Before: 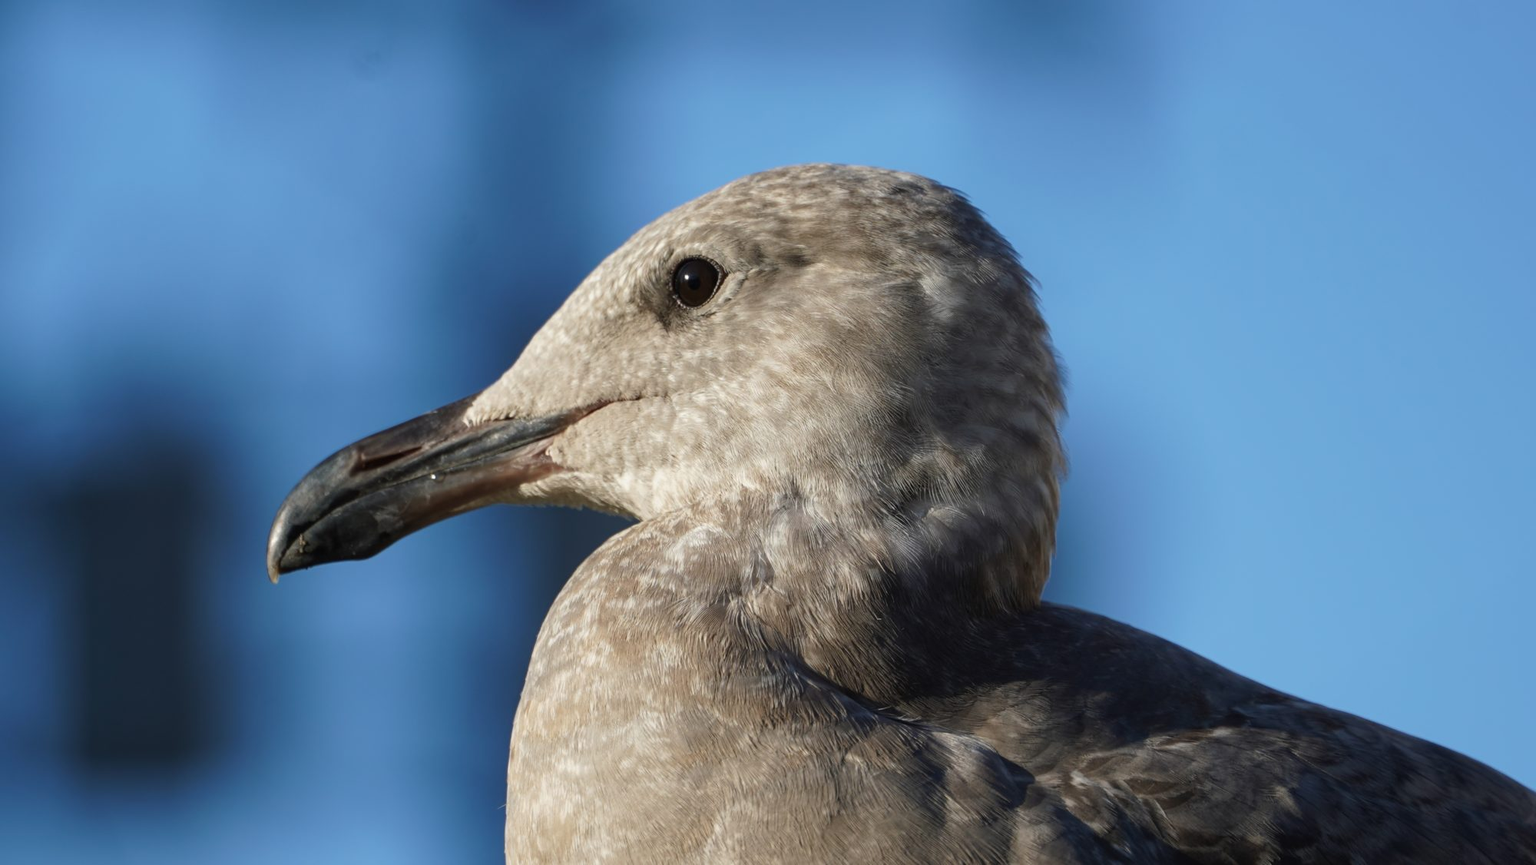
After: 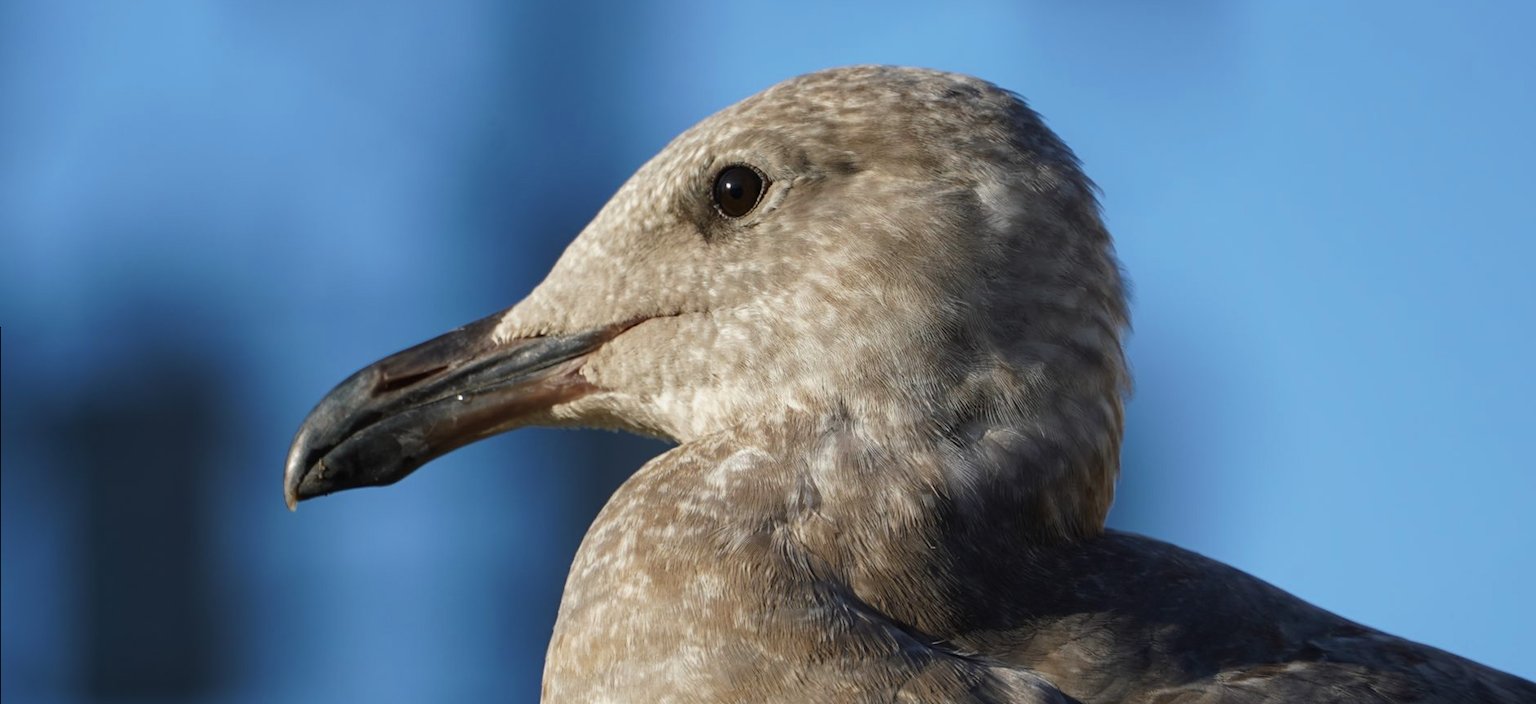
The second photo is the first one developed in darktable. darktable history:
color zones: curves: ch0 [(0.11, 0.396) (0.195, 0.36) (0.25, 0.5) (0.303, 0.412) (0.357, 0.544) (0.75, 0.5) (0.967, 0.328)]; ch1 [(0, 0.468) (0.112, 0.512) (0.202, 0.6) (0.25, 0.5) (0.307, 0.352) (0.357, 0.544) (0.75, 0.5) (0.963, 0.524)]
crop and rotate: angle 0.108°, top 12.016%, right 5.735%, bottom 11.299%
